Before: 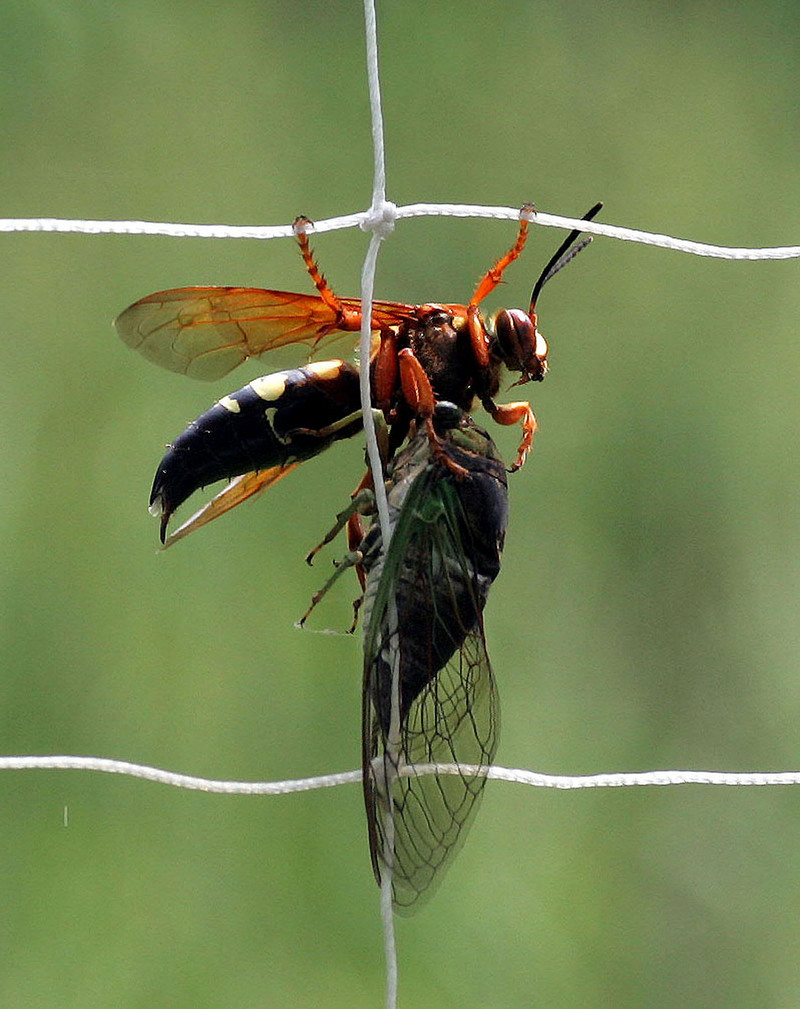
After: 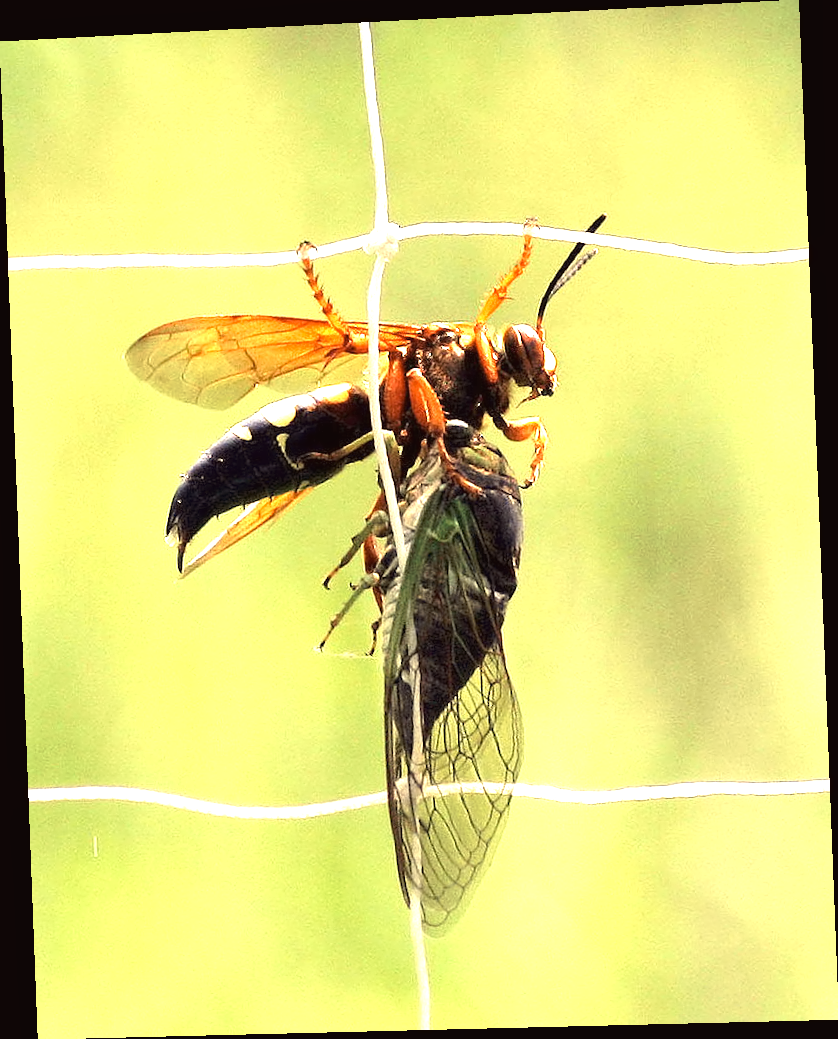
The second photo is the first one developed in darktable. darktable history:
color balance: mode lift, gamma, gain (sRGB), lift [1, 1.049, 1, 1]
tone curve: curves: ch0 [(0, 0) (0.003, 0.013) (0.011, 0.017) (0.025, 0.028) (0.044, 0.049) (0.069, 0.07) (0.1, 0.103) (0.136, 0.143) (0.177, 0.186) (0.224, 0.232) (0.277, 0.282) (0.335, 0.333) (0.399, 0.405) (0.468, 0.477) (0.543, 0.54) (0.623, 0.627) (0.709, 0.709) (0.801, 0.798) (0.898, 0.902) (1, 1)], preserve colors none
contrast equalizer: y [[0.5 ×4, 0.525, 0.667], [0.5 ×6], [0.5 ×6], [0 ×4, 0.042, 0], [0, 0, 0.004, 0.1, 0.191, 0.131]]
rotate and perspective: rotation -2.22°, lens shift (horizontal) -0.022, automatic cropping off
white balance: red 1.123, blue 0.83
exposure: black level correction 0, exposure 1.6 EV, compensate exposure bias true, compensate highlight preservation false
color contrast: green-magenta contrast 0.81
